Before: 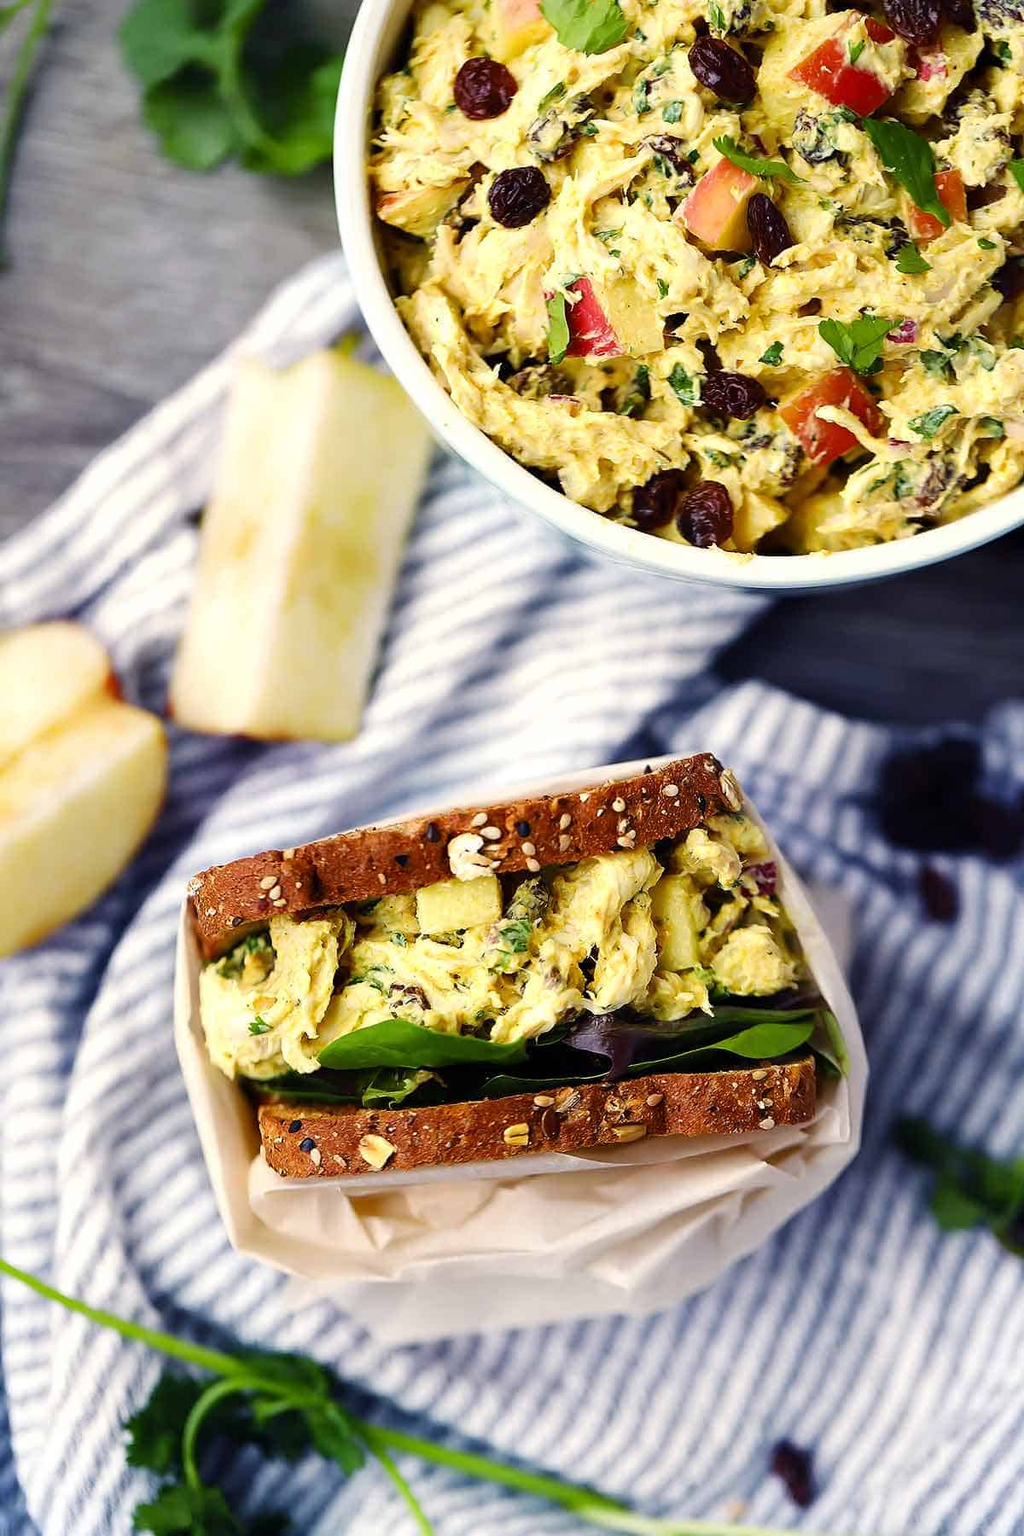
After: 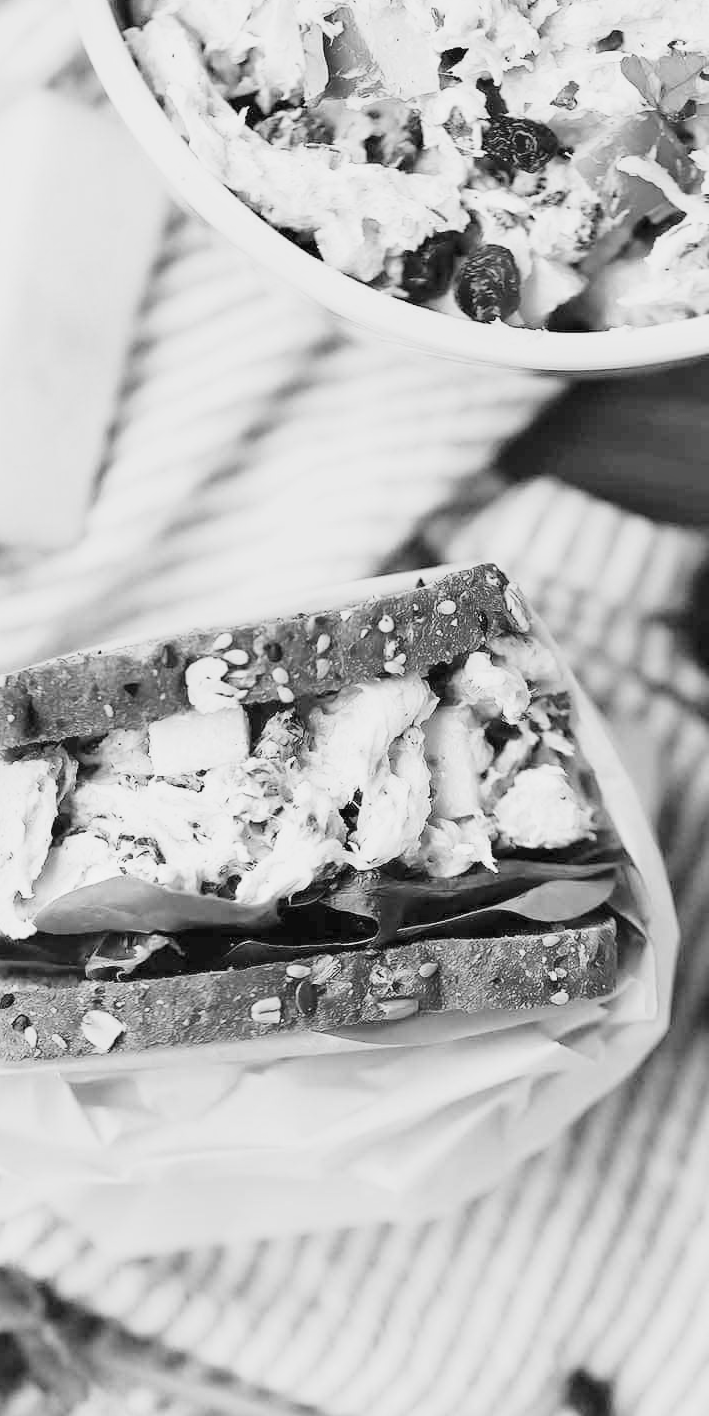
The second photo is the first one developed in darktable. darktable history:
color balance rgb: shadows lift › chroma 1%, shadows lift › hue 113°, highlights gain › chroma 0.2%, highlights gain › hue 333°, perceptual saturation grading › global saturation 20%, perceptual saturation grading › highlights -50%, perceptual saturation grading › shadows 25%, contrast -30%
crop and rotate: left 28.256%, top 17.734%, right 12.656%, bottom 3.573%
exposure: black level correction 0, exposure 0.7 EV, compensate exposure bias true, compensate highlight preservation false
base curve: curves: ch0 [(0, 0) (0.028, 0.03) (0.121, 0.232) (0.46, 0.748) (0.859, 0.968) (1, 1)], preserve colors none
monochrome: a -71.75, b 75.82
